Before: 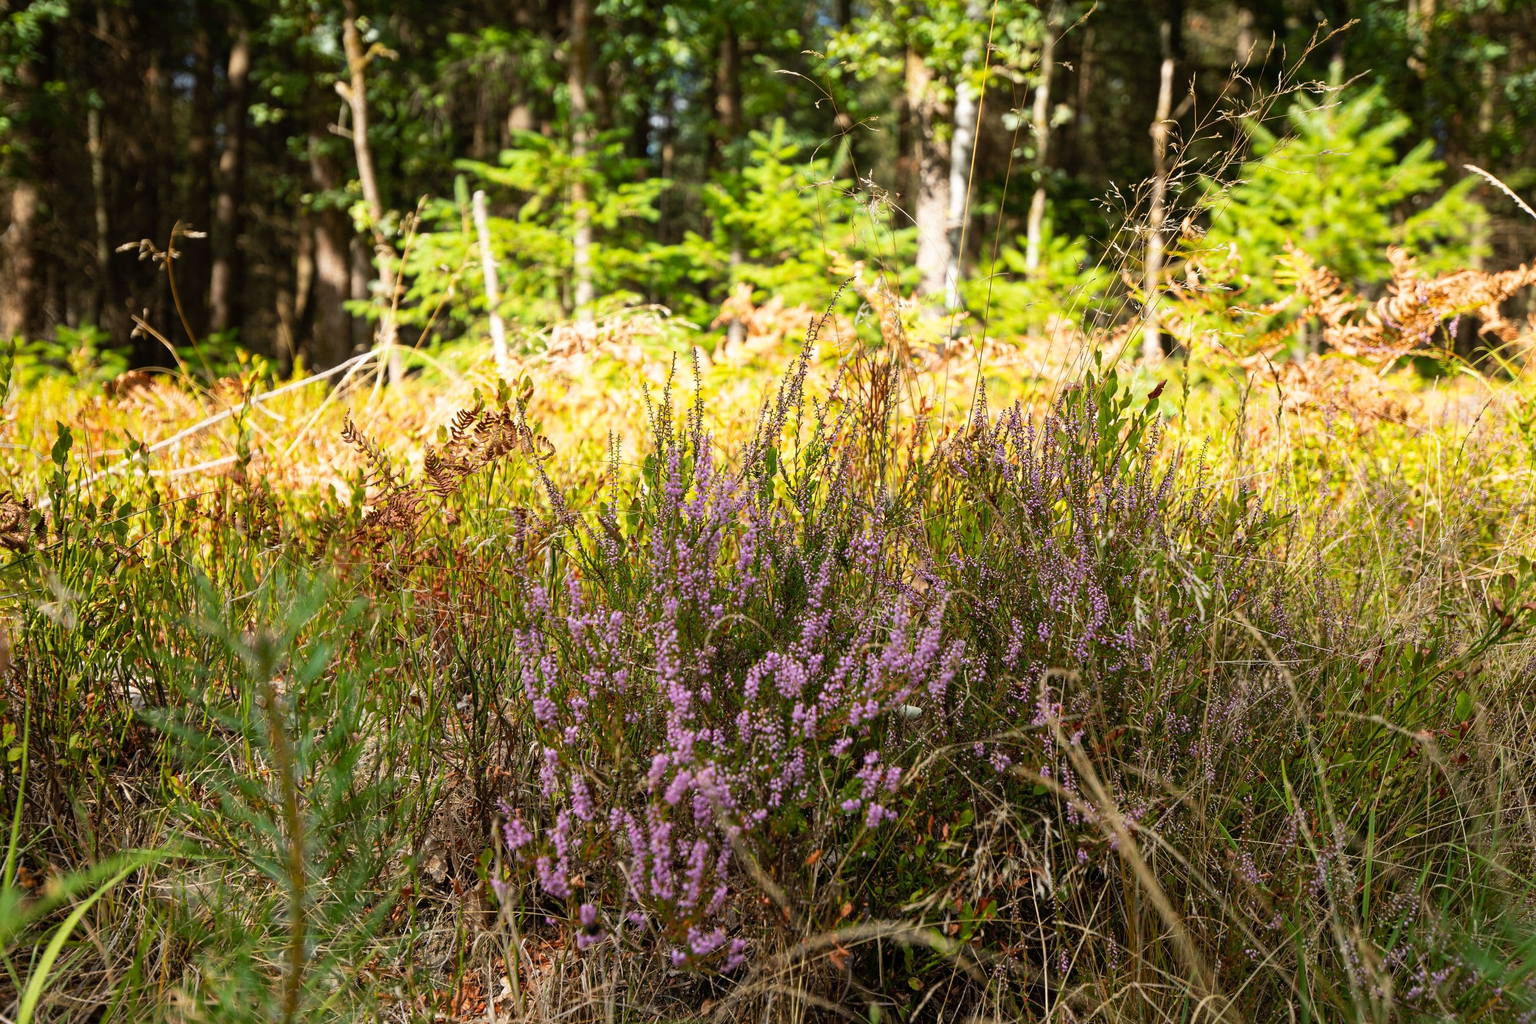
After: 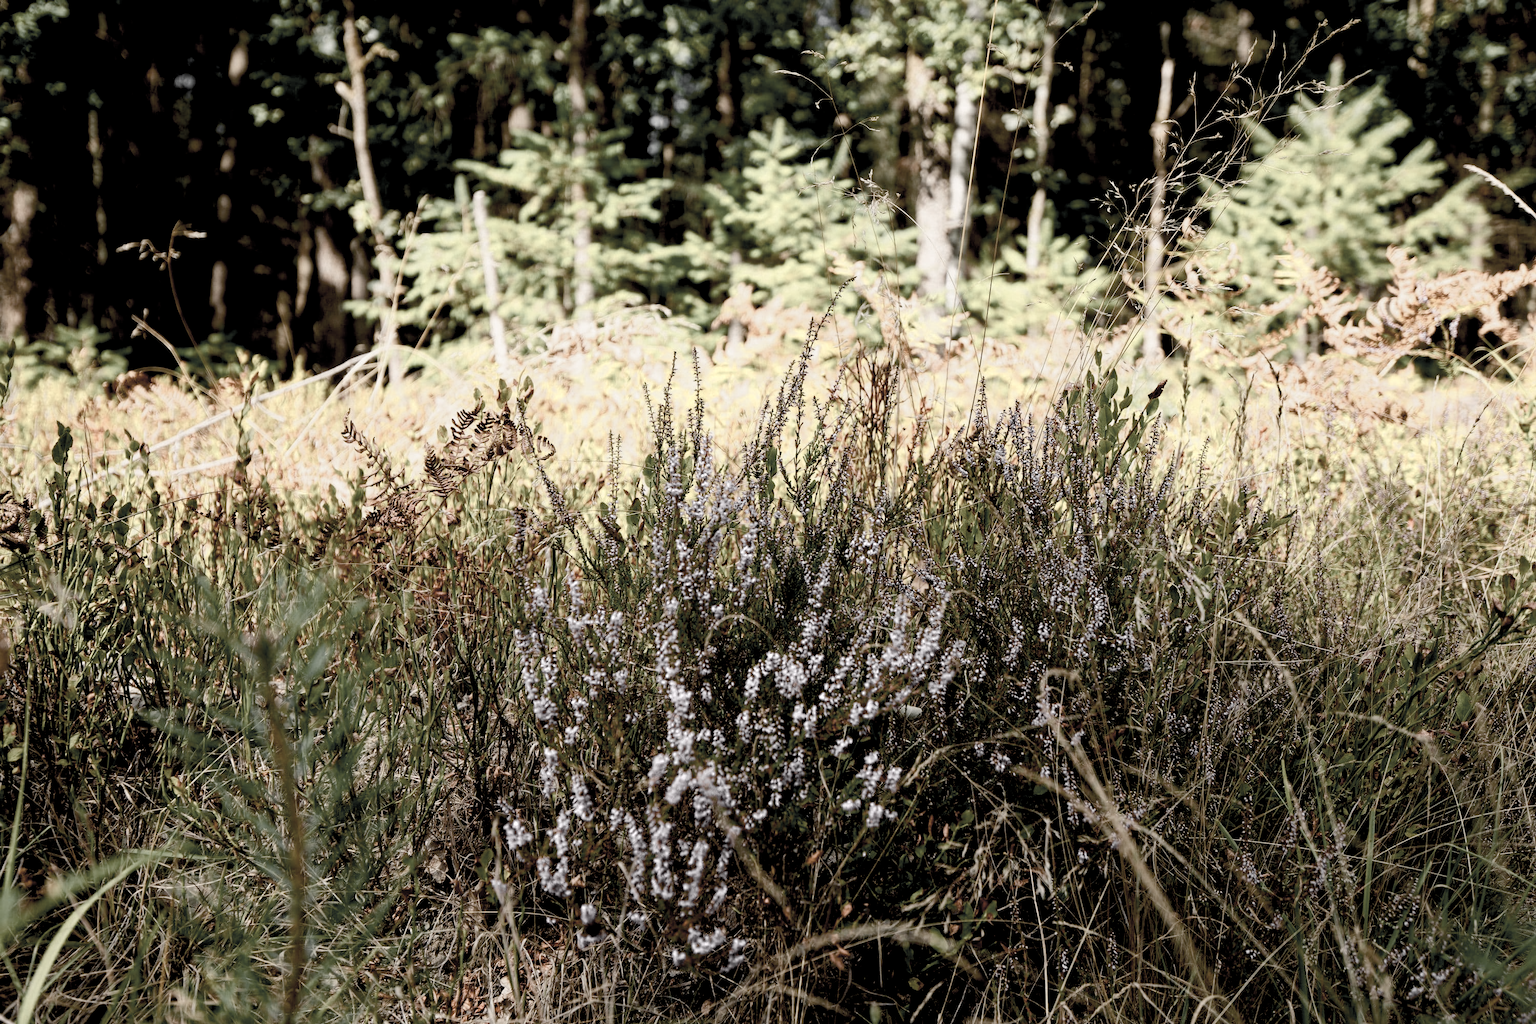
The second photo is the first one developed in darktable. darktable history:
tone equalizer: edges refinement/feathering 500, mask exposure compensation -1.57 EV, preserve details no
exposure: black level correction 0.028, exposure -0.081 EV, compensate highlight preservation false
color balance rgb: highlights gain › chroma 3.055%, highlights gain › hue 71.76°, linear chroma grading › global chroma 0.468%, perceptual saturation grading › global saturation -0.01%, perceptual saturation grading › highlights -30.08%, perceptual saturation grading › shadows 19.879%, perceptual brilliance grading › mid-tones 9.947%, perceptual brilliance grading › shadows 14.793%, saturation formula JzAzBz (2021)
color zones: curves: ch0 [(0, 0.613) (0.01, 0.613) (0.245, 0.448) (0.498, 0.529) (0.642, 0.665) (0.879, 0.777) (0.99, 0.613)]; ch1 [(0, 0.035) (0.121, 0.189) (0.259, 0.197) (0.415, 0.061) (0.589, 0.022) (0.732, 0.022) (0.857, 0.026) (0.991, 0.053)]
